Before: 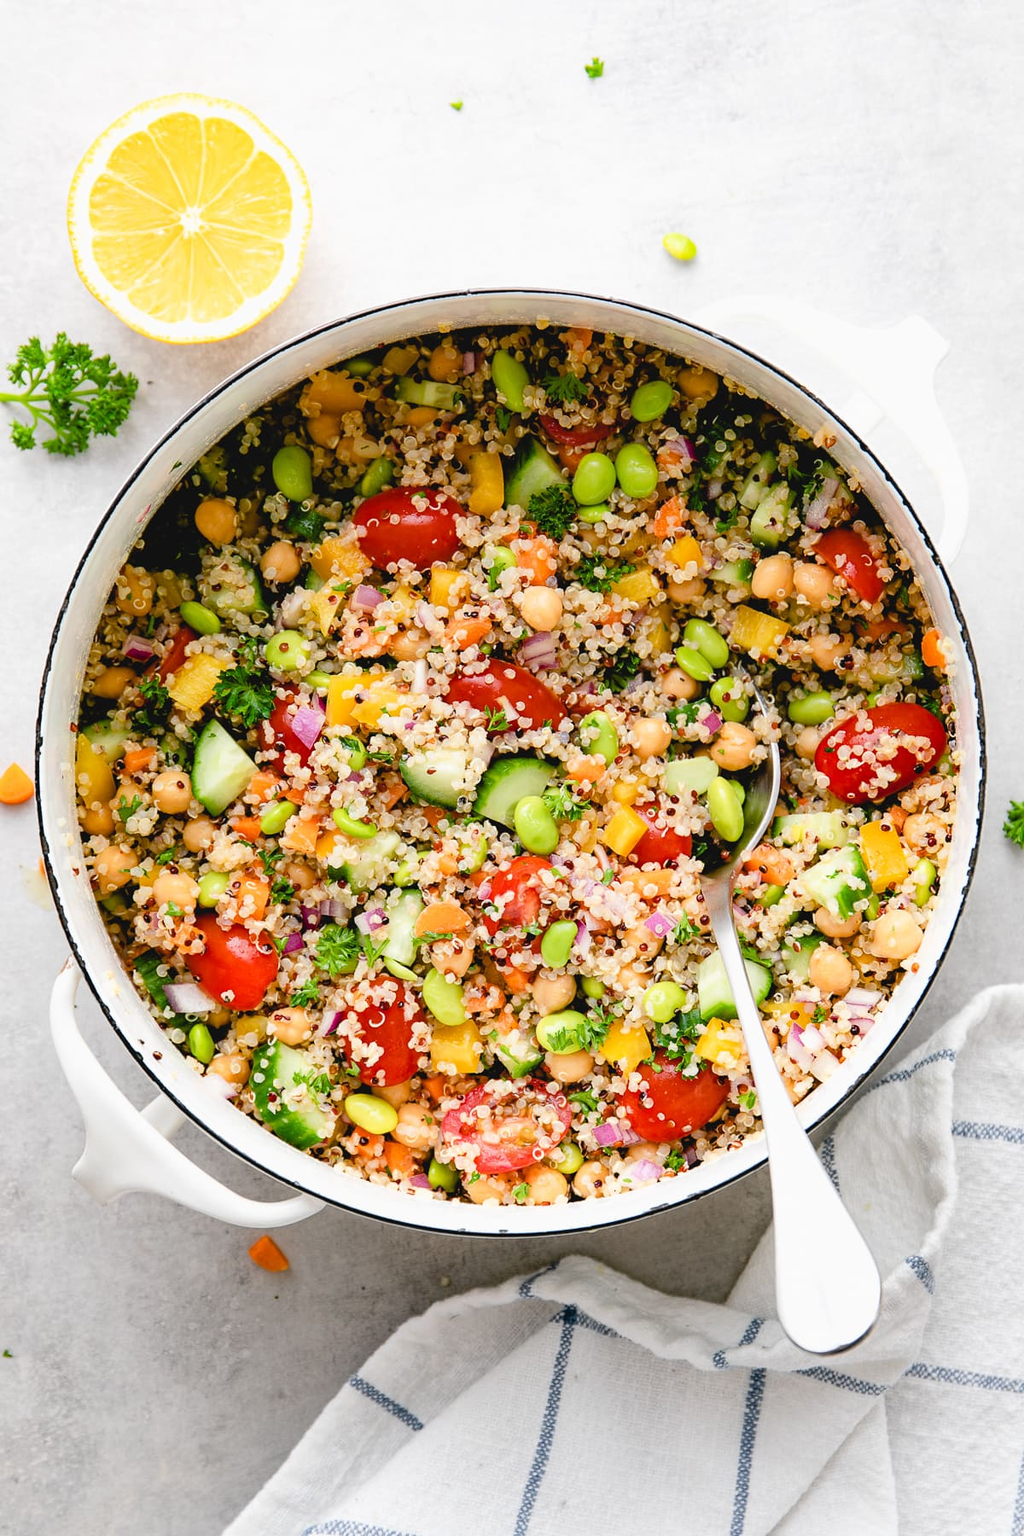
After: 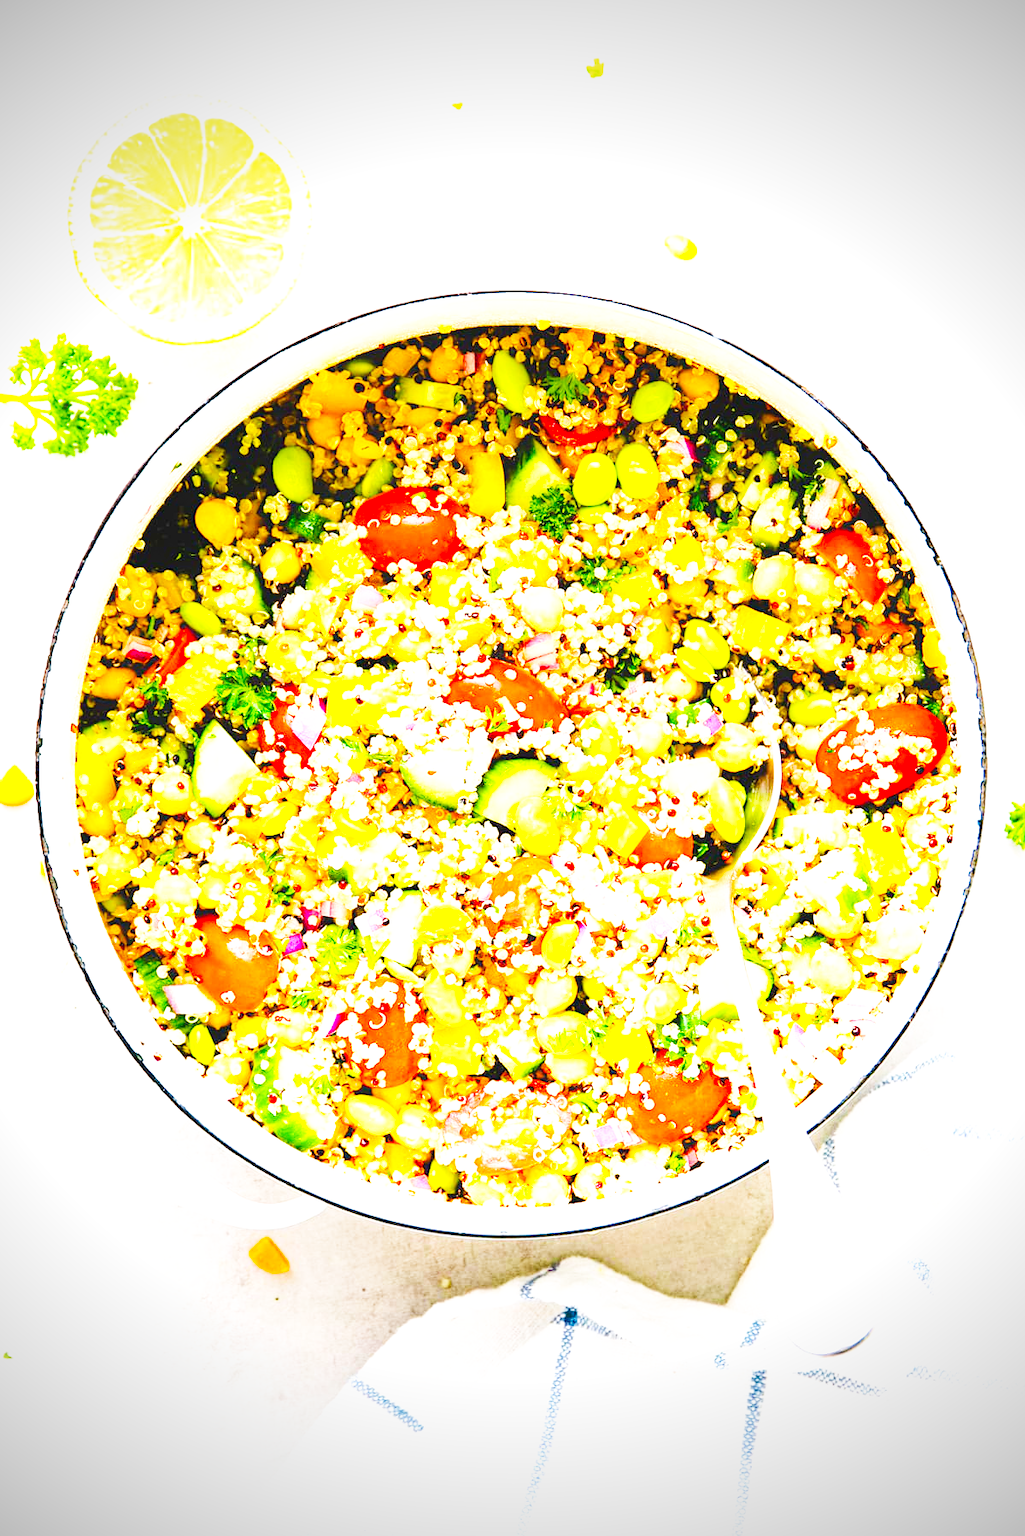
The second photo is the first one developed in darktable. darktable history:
exposure: black level correction 0, exposure 1.2 EV, compensate highlight preservation false
crop: bottom 0.078%
contrast equalizer: octaves 7, y [[0.5, 0.488, 0.462, 0.461, 0.491, 0.5], [0.5 ×6], [0.5 ×6], [0 ×6], [0 ×6]]
contrast brightness saturation: contrast 0.025, brightness 0.068, saturation 0.128
base curve: curves: ch0 [(0, 0.003) (0.001, 0.002) (0.006, 0.004) (0.02, 0.022) (0.048, 0.086) (0.094, 0.234) (0.162, 0.431) (0.258, 0.629) (0.385, 0.8) (0.548, 0.918) (0.751, 0.988) (1, 1)], preserve colors none
velvia: on, module defaults
vignetting: fall-off start 79.78%, brightness -0.621, saturation -0.669
color balance rgb: global offset › luminance -0.467%, perceptual saturation grading › global saturation 30.376%
